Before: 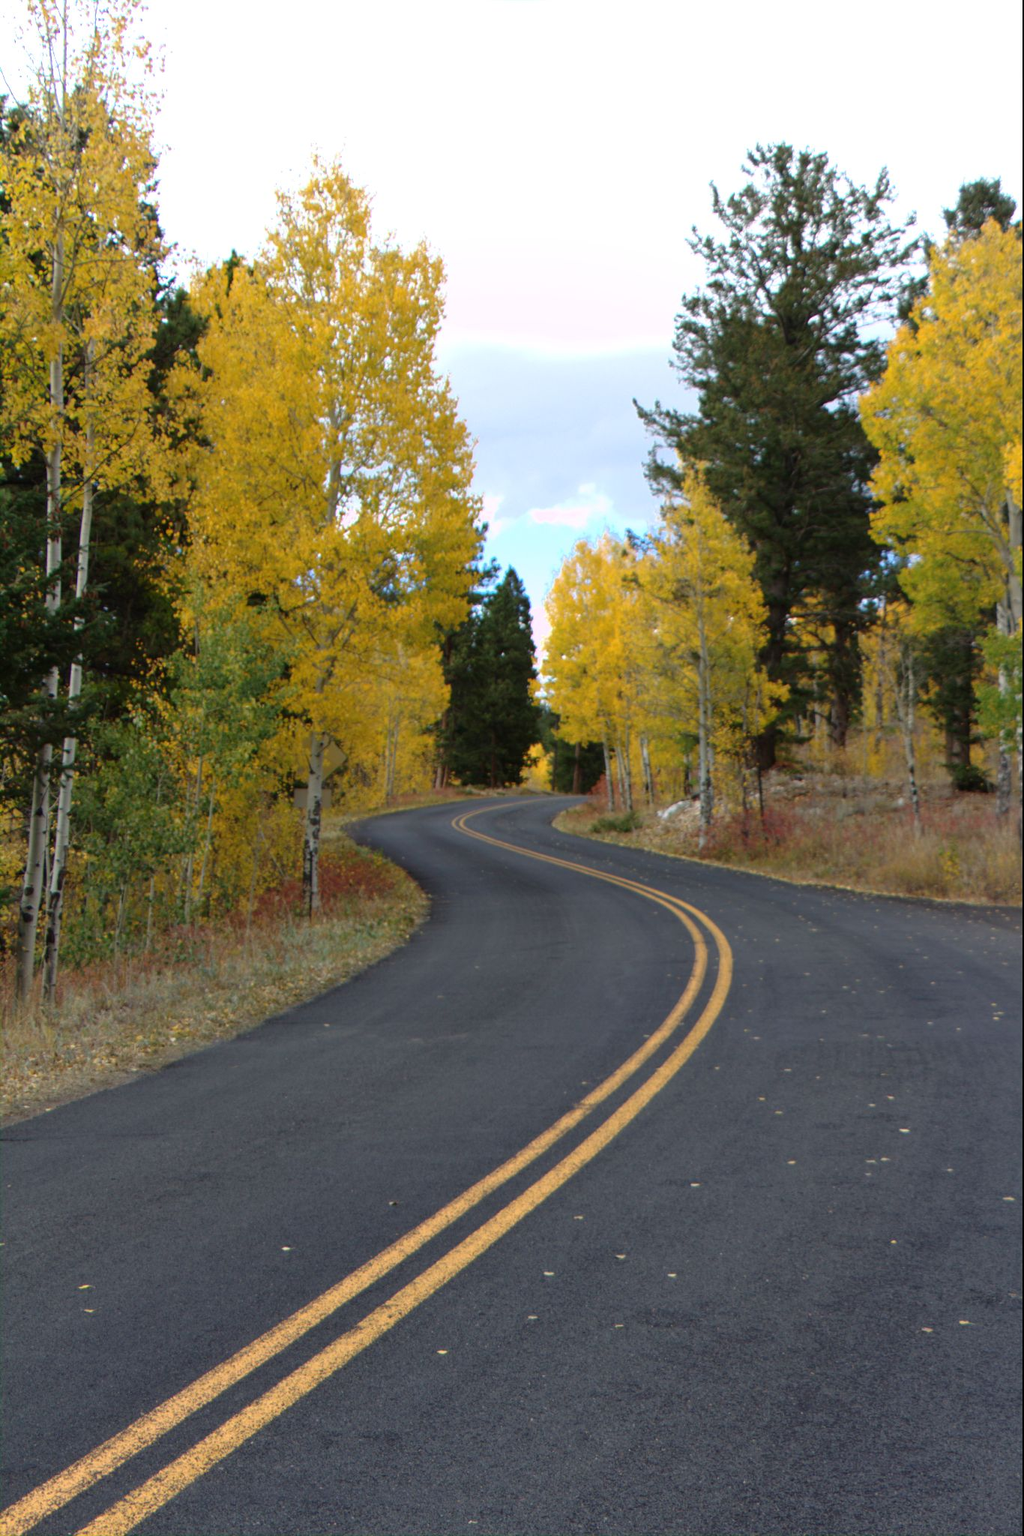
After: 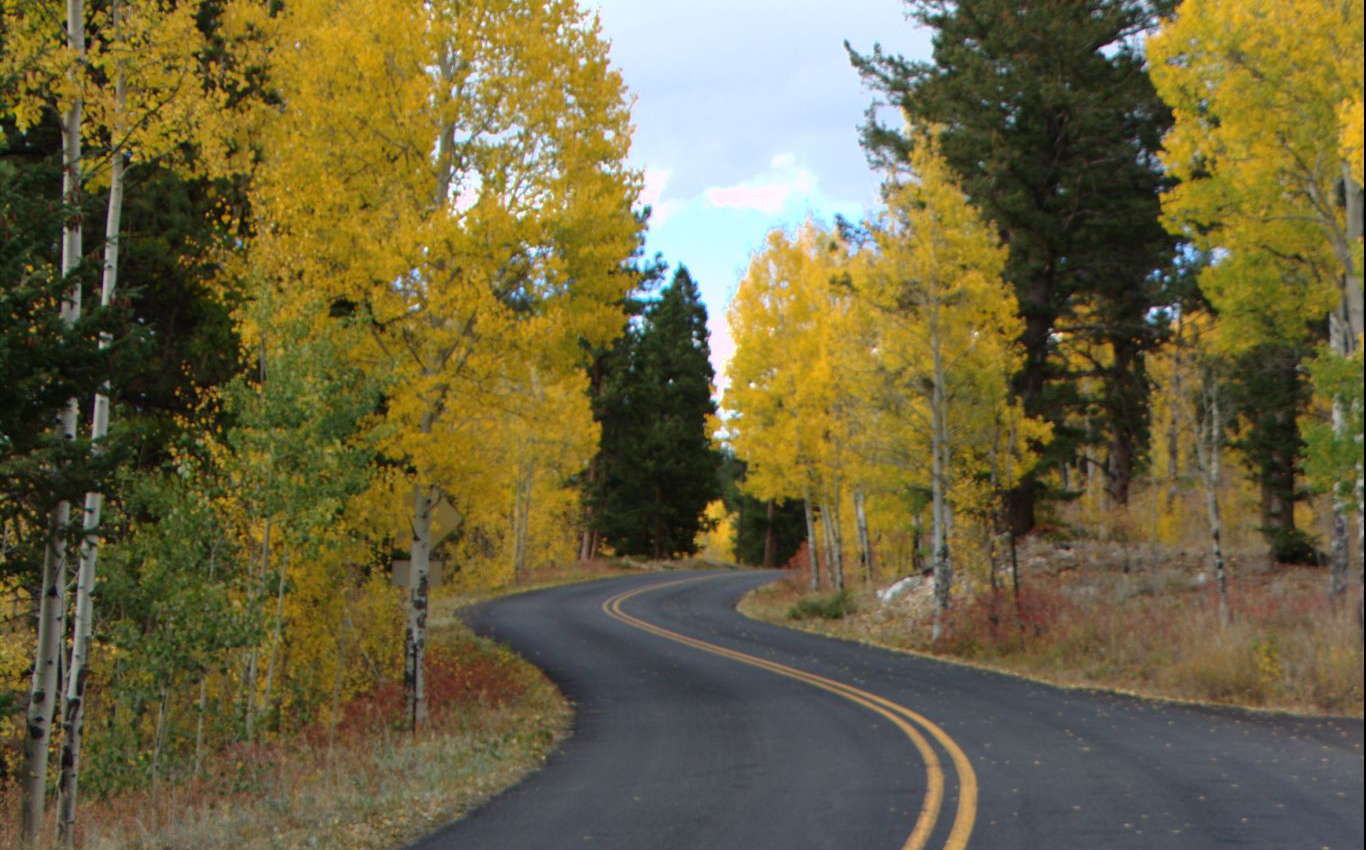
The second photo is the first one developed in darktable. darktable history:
crop and rotate: top 23.979%, bottom 34.513%
